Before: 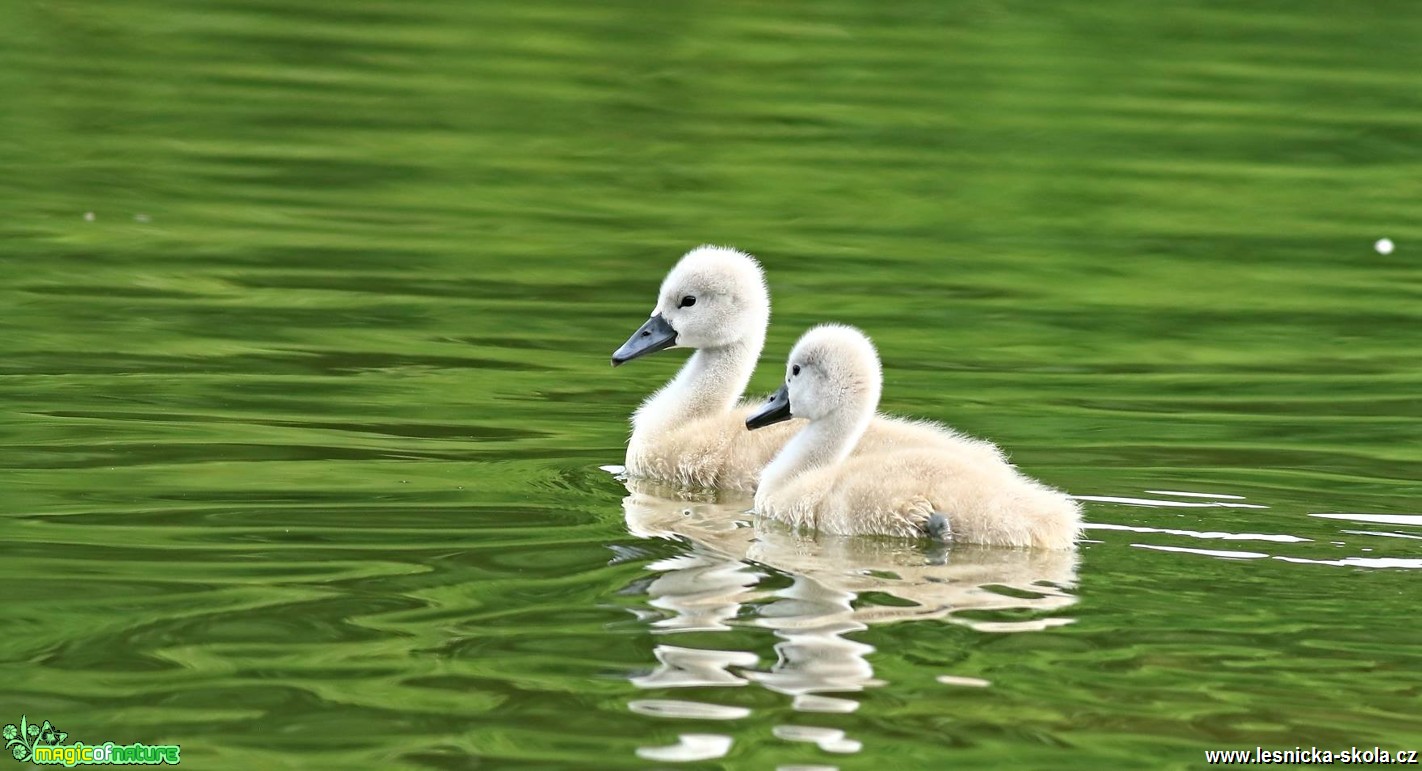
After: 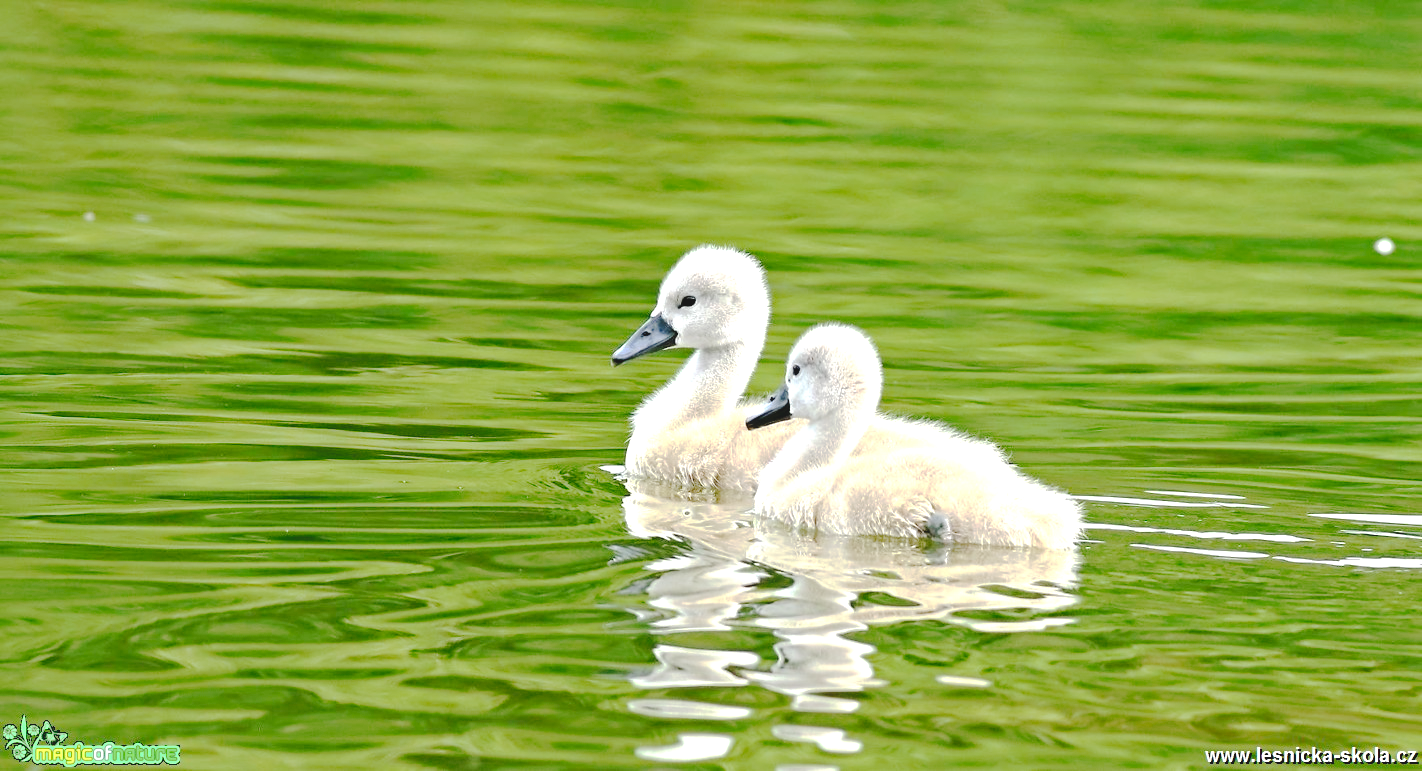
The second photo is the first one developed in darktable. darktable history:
exposure: black level correction 0, exposure 0.499 EV, compensate highlight preservation false
tone curve: curves: ch0 [(0, 0) (0.003, 0.089) (0.011, 0.089) (0.025, 0.088) (0.044, 0.089) (0.069, 0.094) (0.1, 0.108) (0.136, 0.119) (0.177, 0.147) (0.224, 0.204) (0.277, 0.28) (0.335, 0.389) (0.399, 0.486) (0.468, 0.588) (0.543, 0.647) (0.623, 0.705) (0.709, 0.759) (0.801, 0.815) (0.898, 0.873) (1, 1)], preserve colors none
